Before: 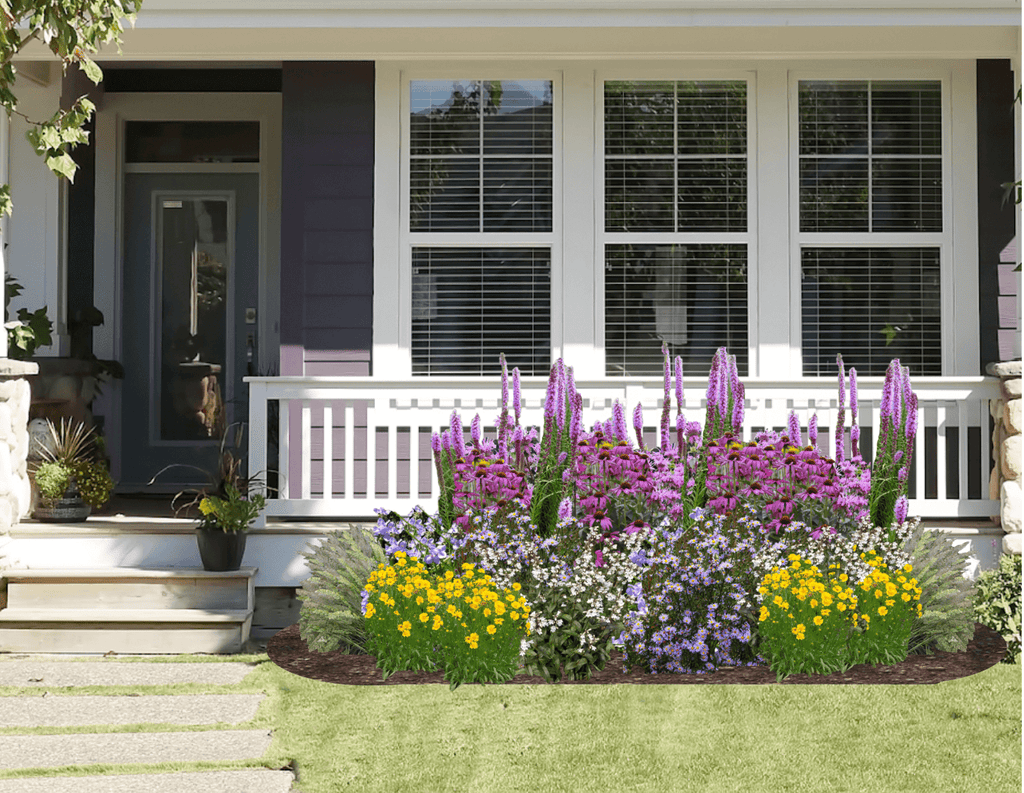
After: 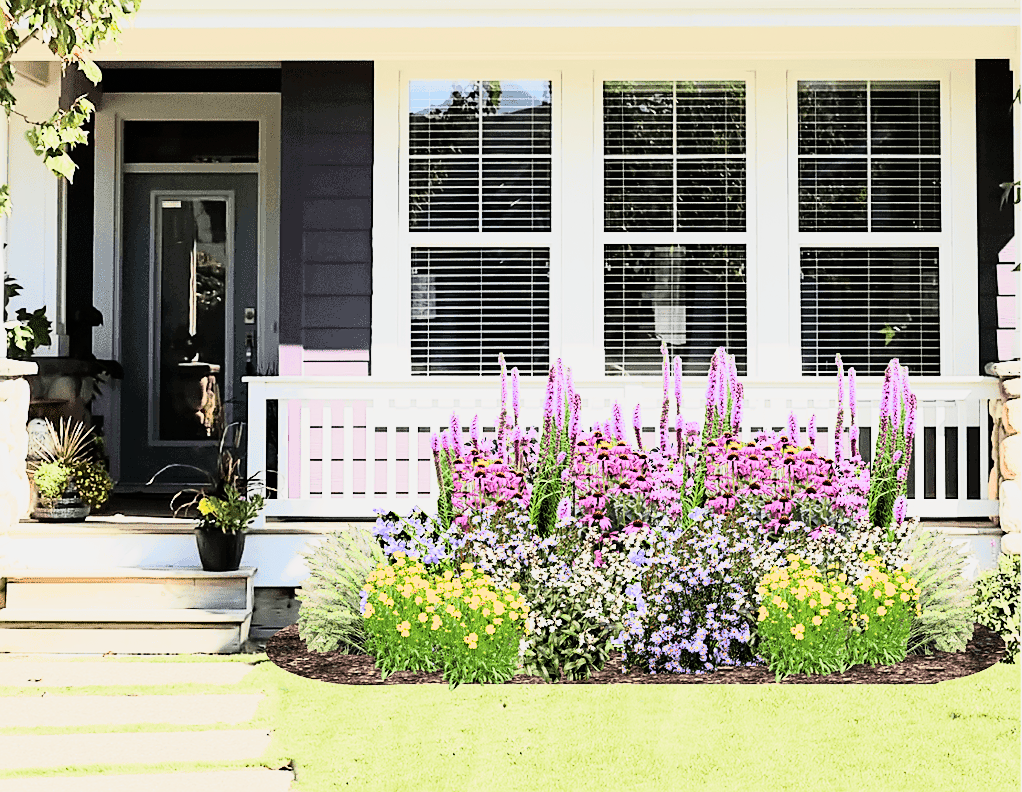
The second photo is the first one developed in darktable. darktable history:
exposure: black level correction 0, exposure 0.4 EV, compensate exposure bias true, compensate highlight preservation false
rgb curve: curves: ch0 [(0, 0) (0.21, 0.15) (0.24, 0.21) (0.5, 0.75) (0.75, 0.96) (0.89, 0.99) (1, 1)]; ch1 [(0, 0.02) (0.21, 0.13) (0.25, 0.2) (0.5, 0.67) (0.75, 0.9) (0.89, 0.97) (1, 1)]; ch2 [(0, 0.02) (0.21, 0.13) (0.25, 0.2) (0.5, 0.67) (0.75, 0.9) (0.89, 0.97) (1, 1)], compensate middle gray true
filmic rgb: black relative exposure -9.5 EV, white relative exposure 3.02 EV, hardness 6.12
sharpen: on, module defaults
crop and rotate: left 0.126%
tone equalizer: on, module defaults
